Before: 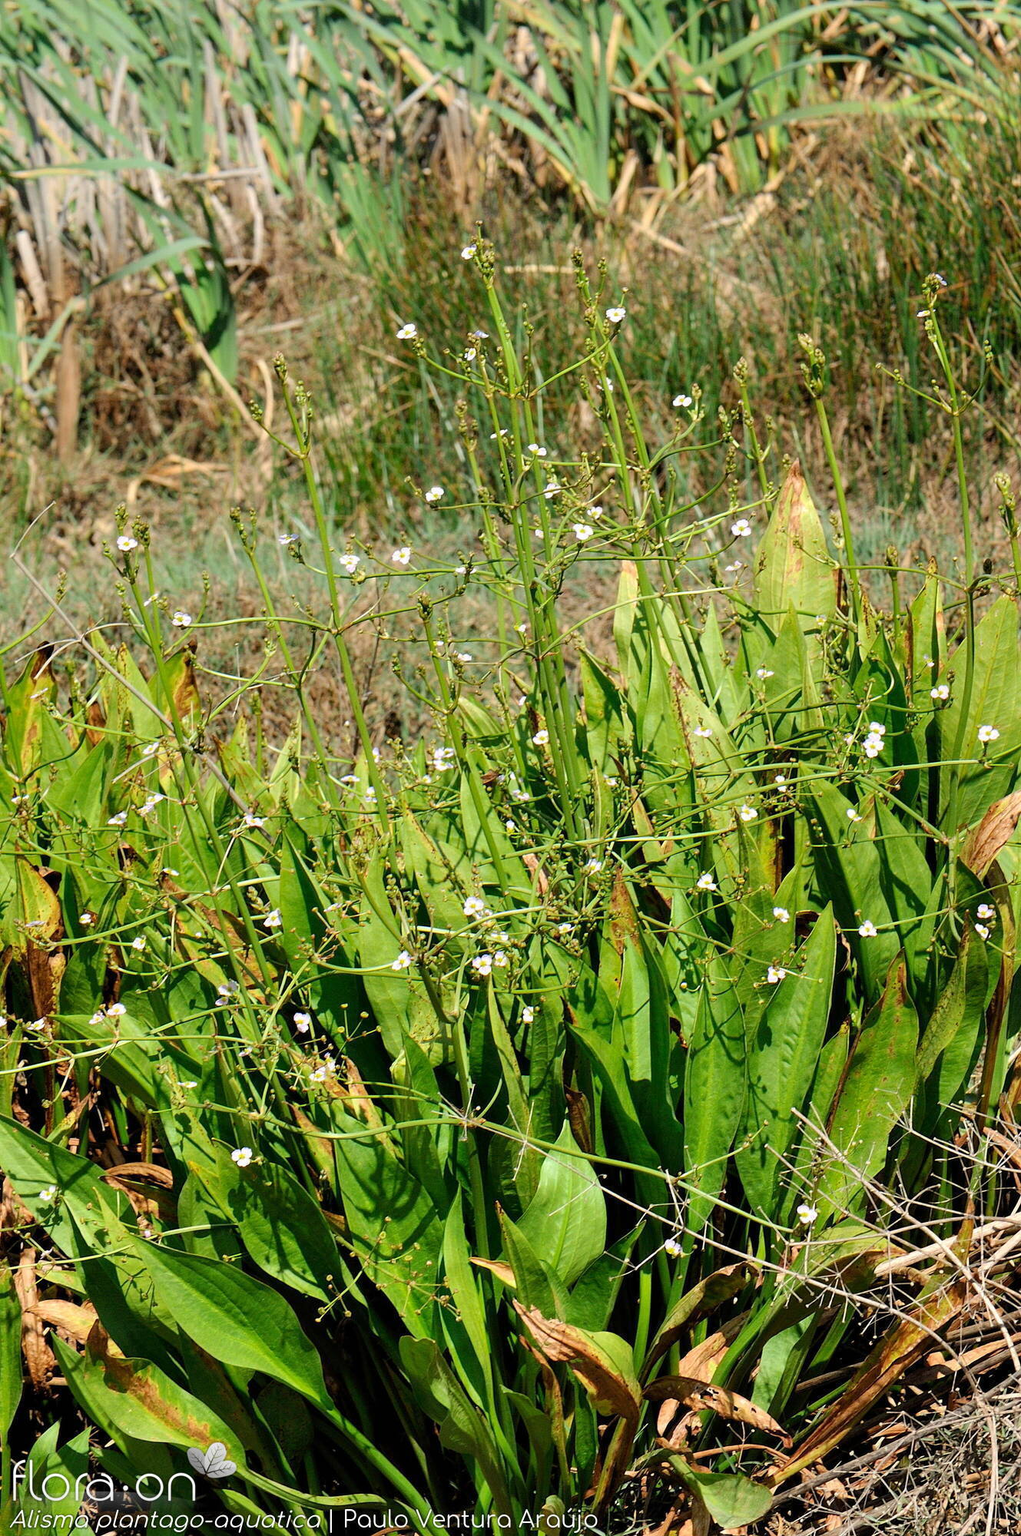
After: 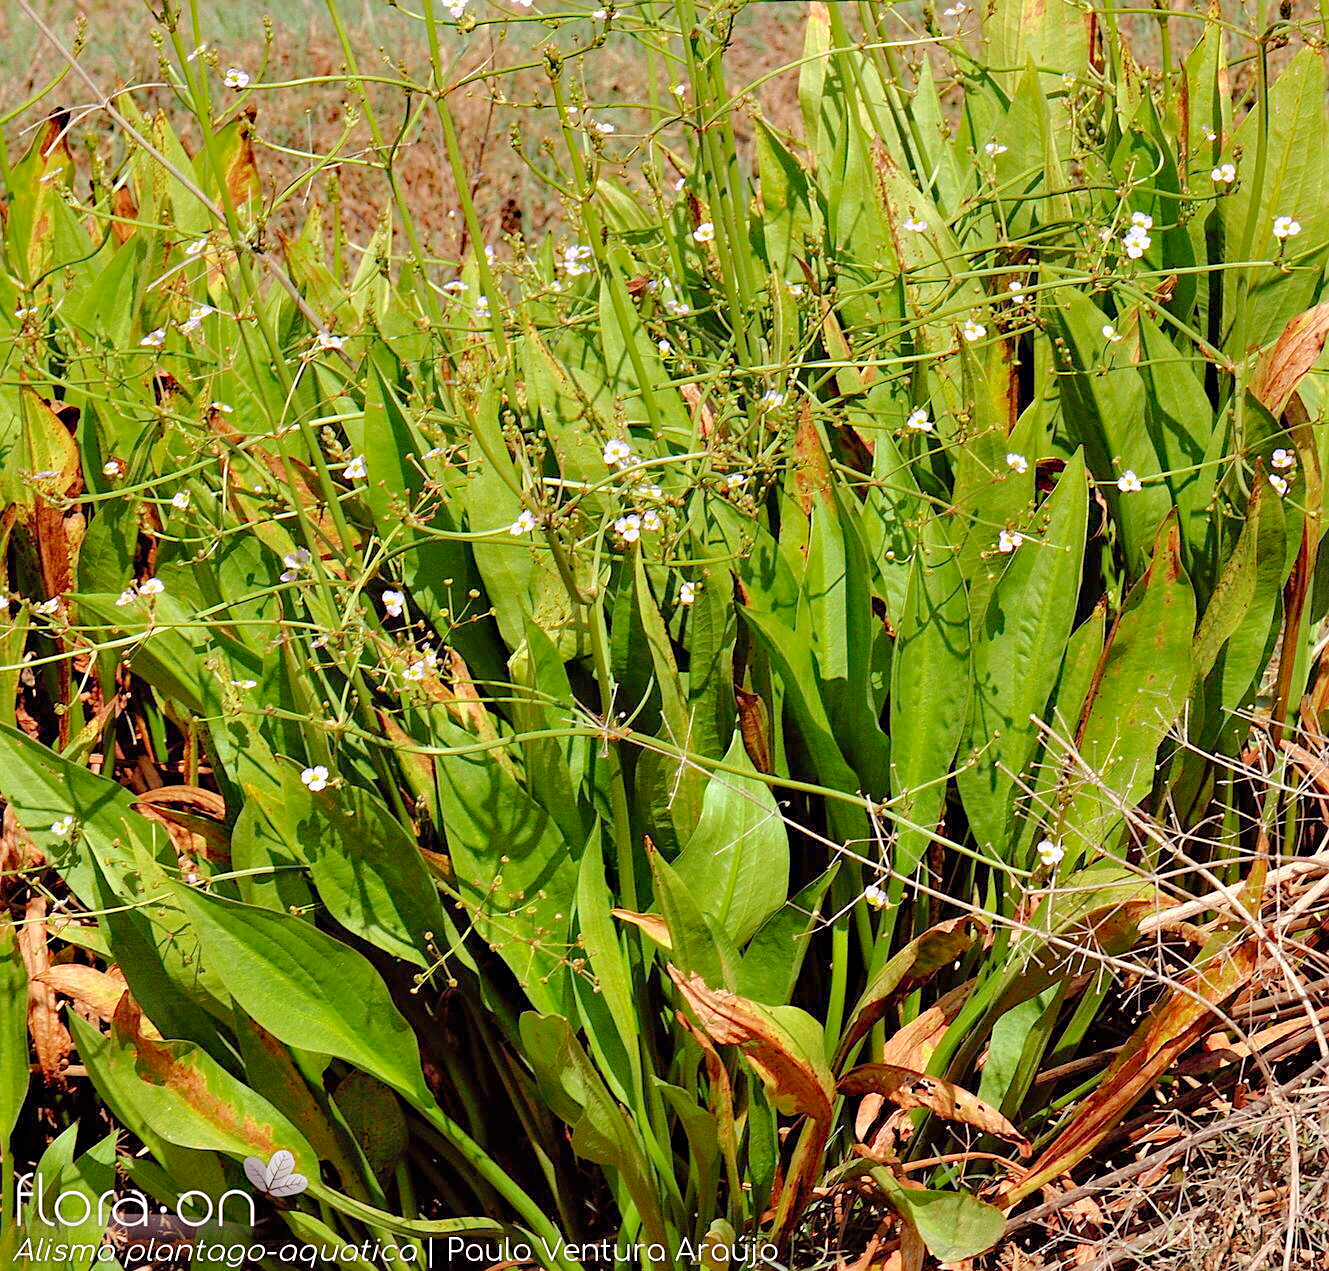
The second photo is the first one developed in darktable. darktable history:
tone curve: curves: ch0 [(0, 0) (0.004, 0.008) (0.077, 0.156) (0.169, 0.29) (0.774, 0.774) (1, 1)], color space Lab, linked channels, preserve colors none
rgb levels: mode RGB, independent channels, levels [[0, 0.474, 1], [0, 0.5, 1], [0, 0.5, 1]]
sharpen: amount 0.2
haze removal: compatibility mode true, adaptive false
crop and rotate: top 36.435%
